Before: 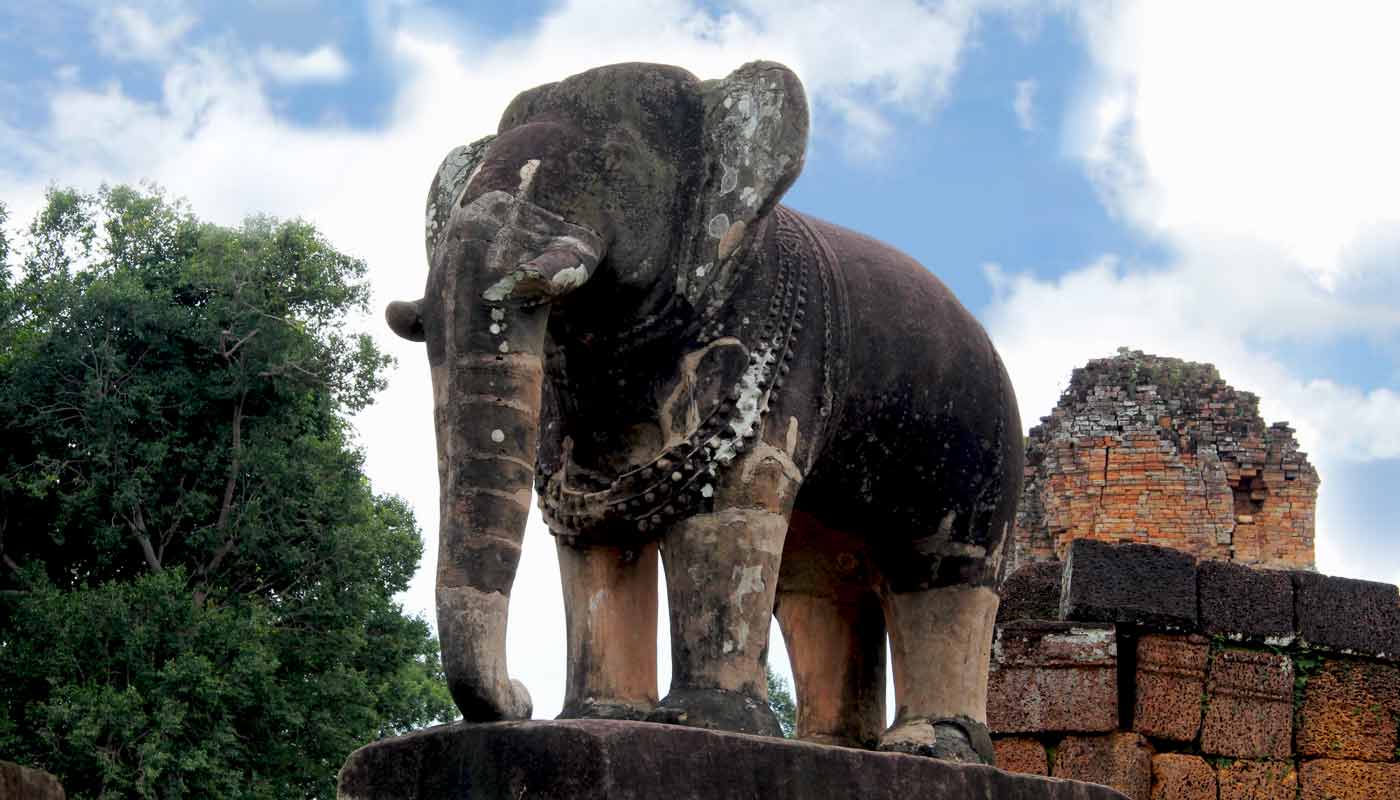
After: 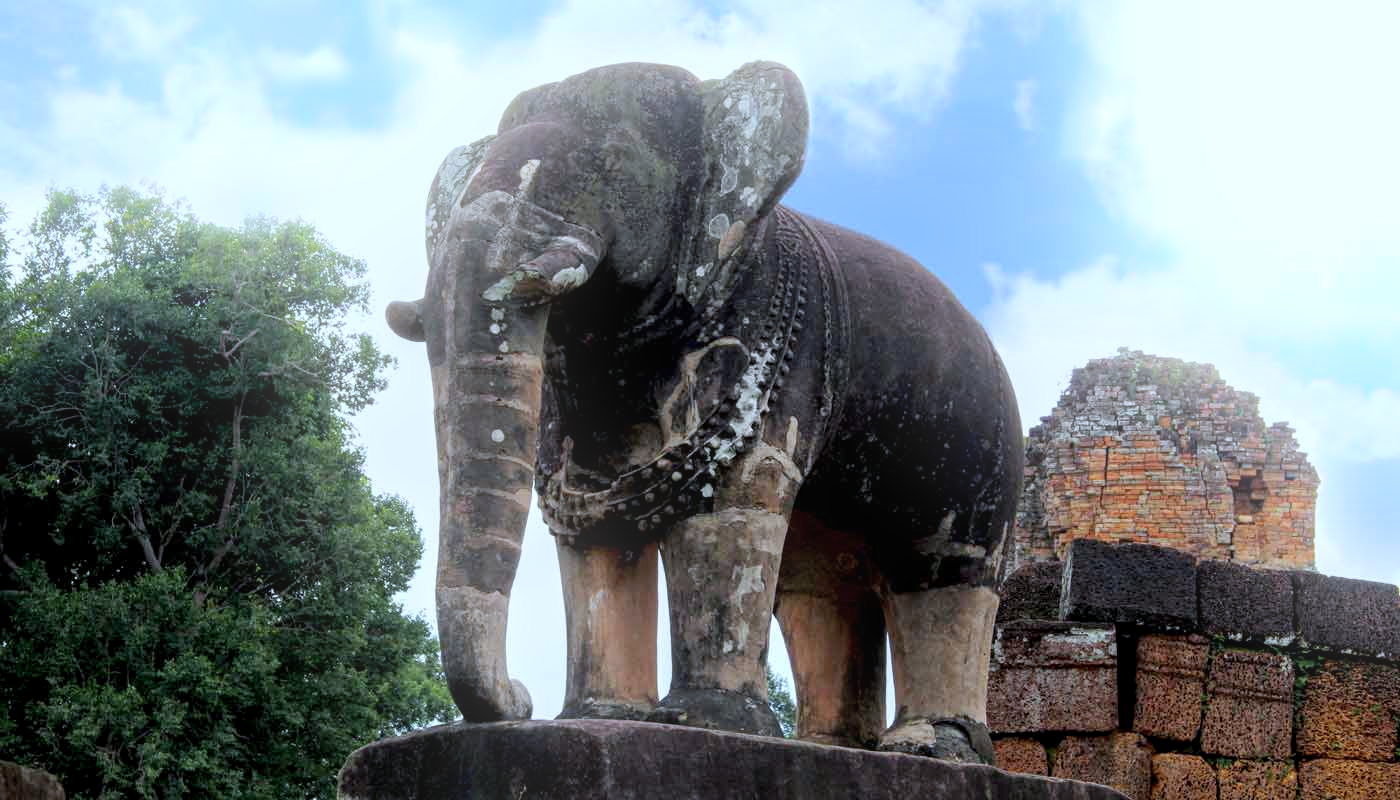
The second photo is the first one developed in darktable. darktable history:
bloom: on, module defaults
local contrast: on, module defaults
white balance: red 0.924, blue 1.095
